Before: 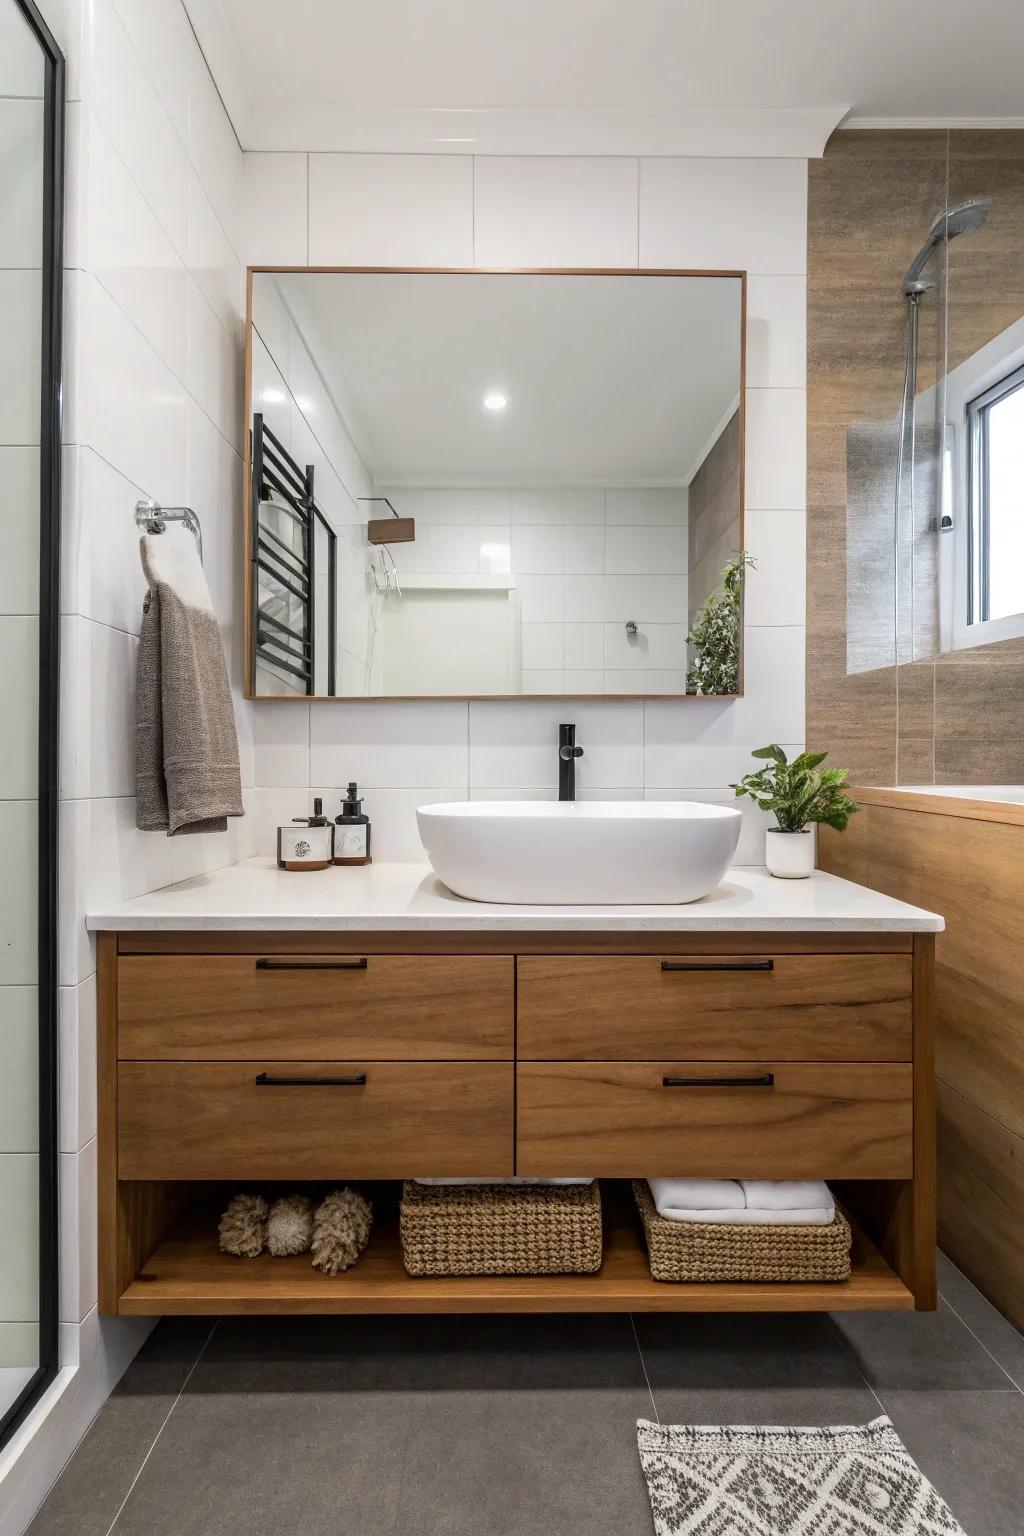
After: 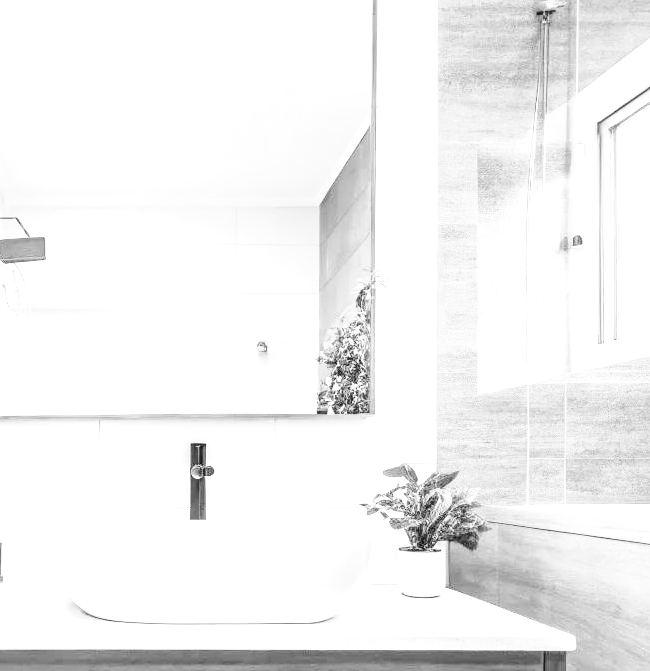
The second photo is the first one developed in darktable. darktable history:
contrast brightness saturation: contrast 0.135, brightness 0.229
local contrast: highlights 32%, detail 135%
base curve: curves: ch0 [(0, 0) (0.028, 0.03) (0.121, 0.232) (0.46, 0.748) (0.859, 0.968) (1, 1)], preserve colors none
crop: left 36.126%, top 18.337%, right 0.371%, bottom 37.957%
exposure: black level correction 0, exposure 1.125 EV, compensate highlight preservation false
color zones: curves: ch0 [(0, 0.5) (0.143, 0.5) (0.286, 0.5) (0.429, 0.495) (0.571, 0.437) (0.714, 0.44) (0.857, 0.496) (1, 0.5)]
color calibration: output gray [0.21, 0.42, 0.37, 0], illuminant as shot in camera, x 0.358, y 0.373, temperature 4628.91 K
